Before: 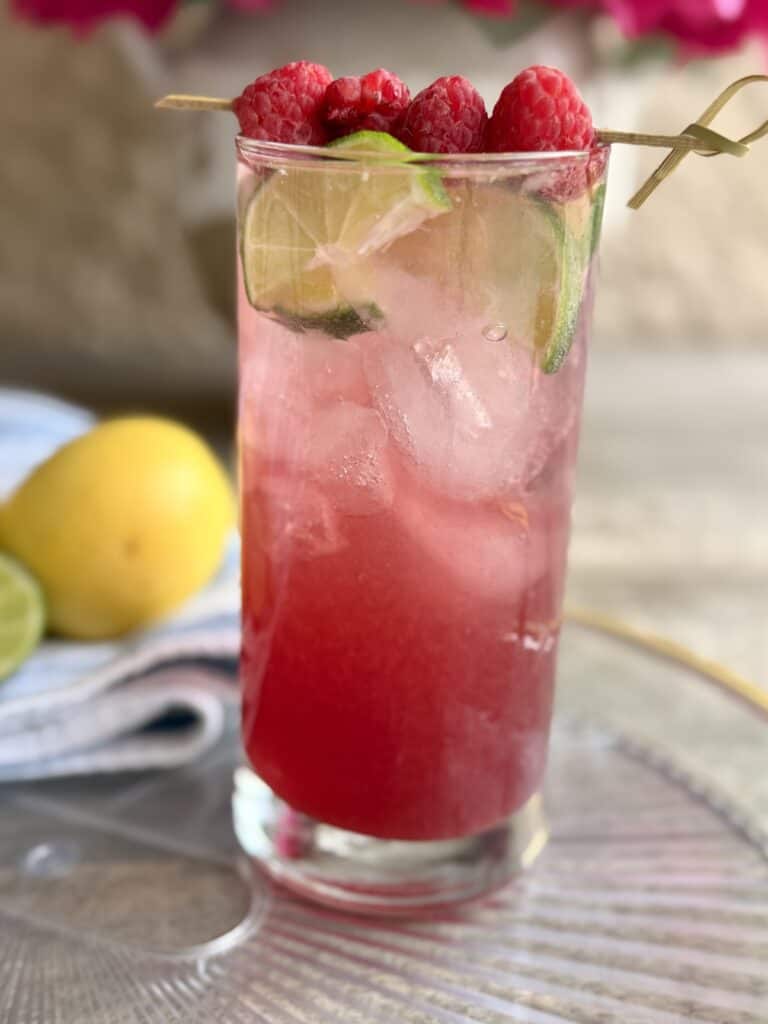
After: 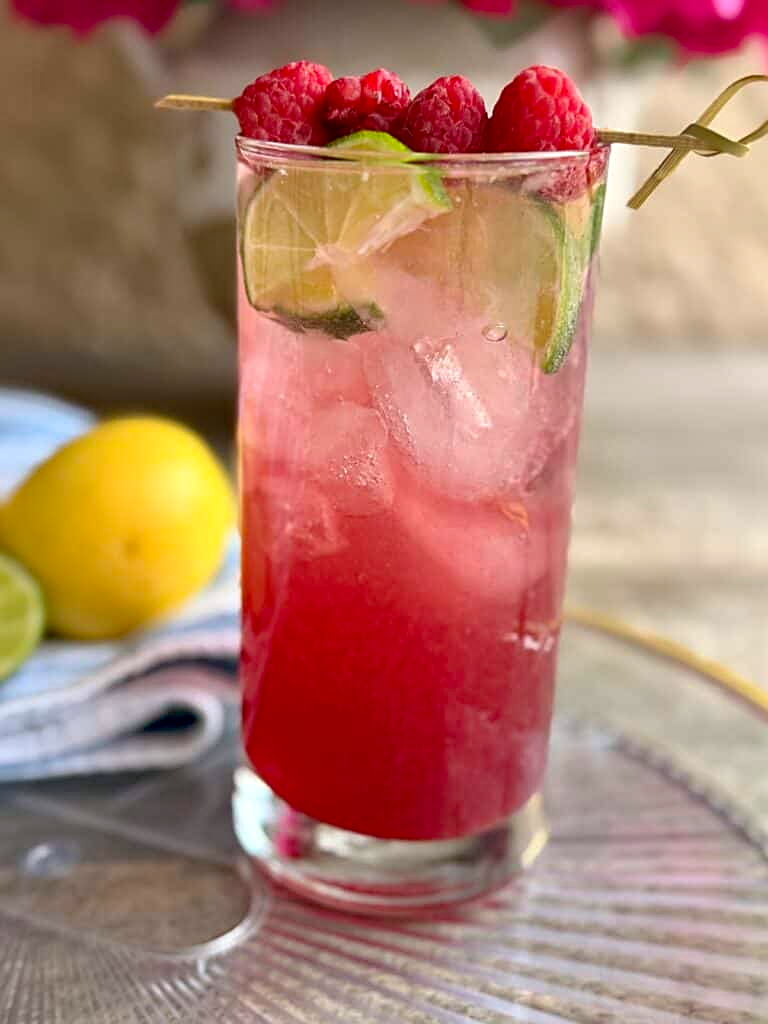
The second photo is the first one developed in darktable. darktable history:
haze removal: strength 0.29, distance 0.25, compatibility mode true, adaptive false
sharpen: on, module defaults
